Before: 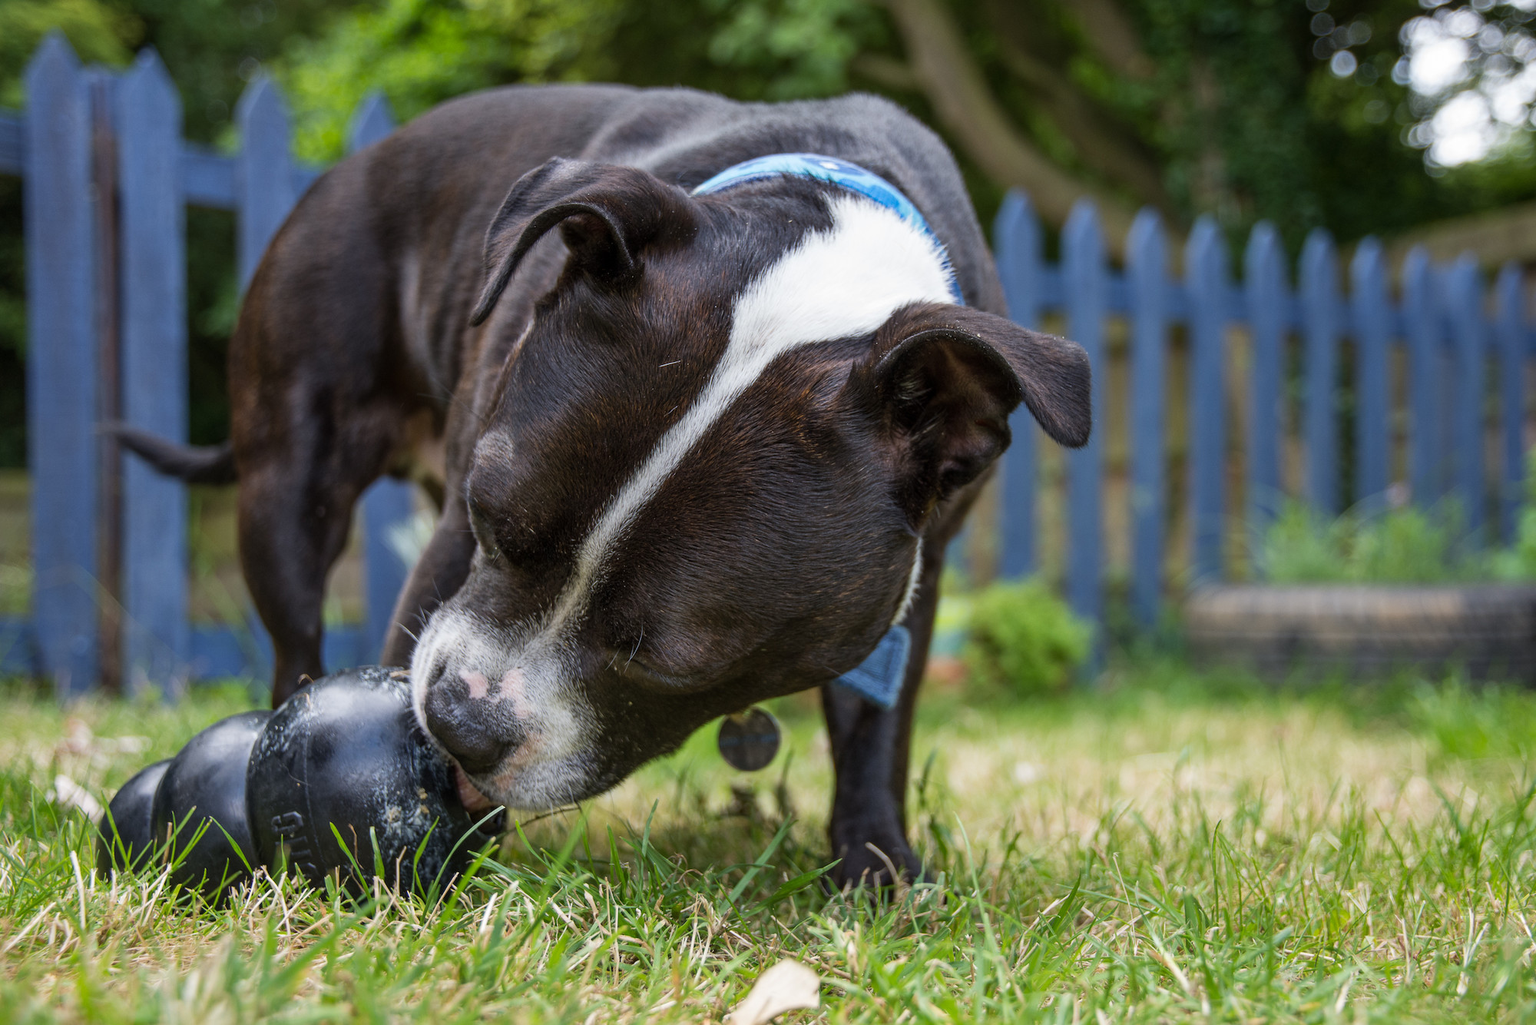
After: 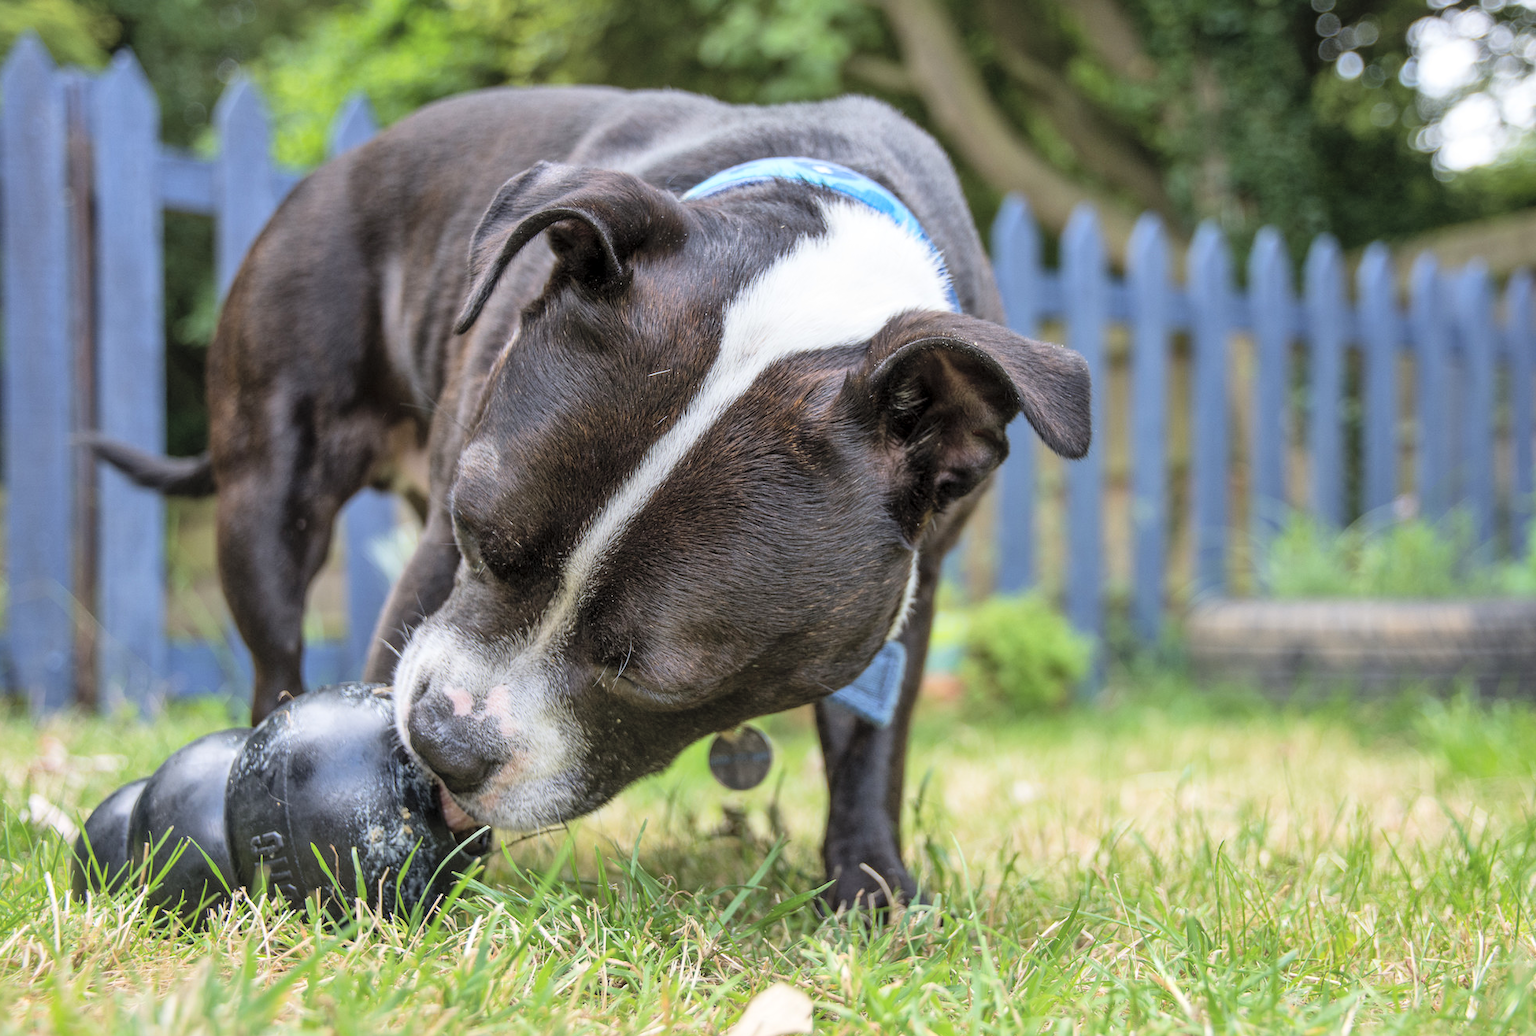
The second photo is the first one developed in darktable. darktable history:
crop and rotate: left 1.774%, right 0.633%, bottom 1.28%
global tonemap: drago (0.7, 100)
local contrast: mode bilateral grid, contrast 20, coarseness 50, detail 120%, midtone range 0.2
